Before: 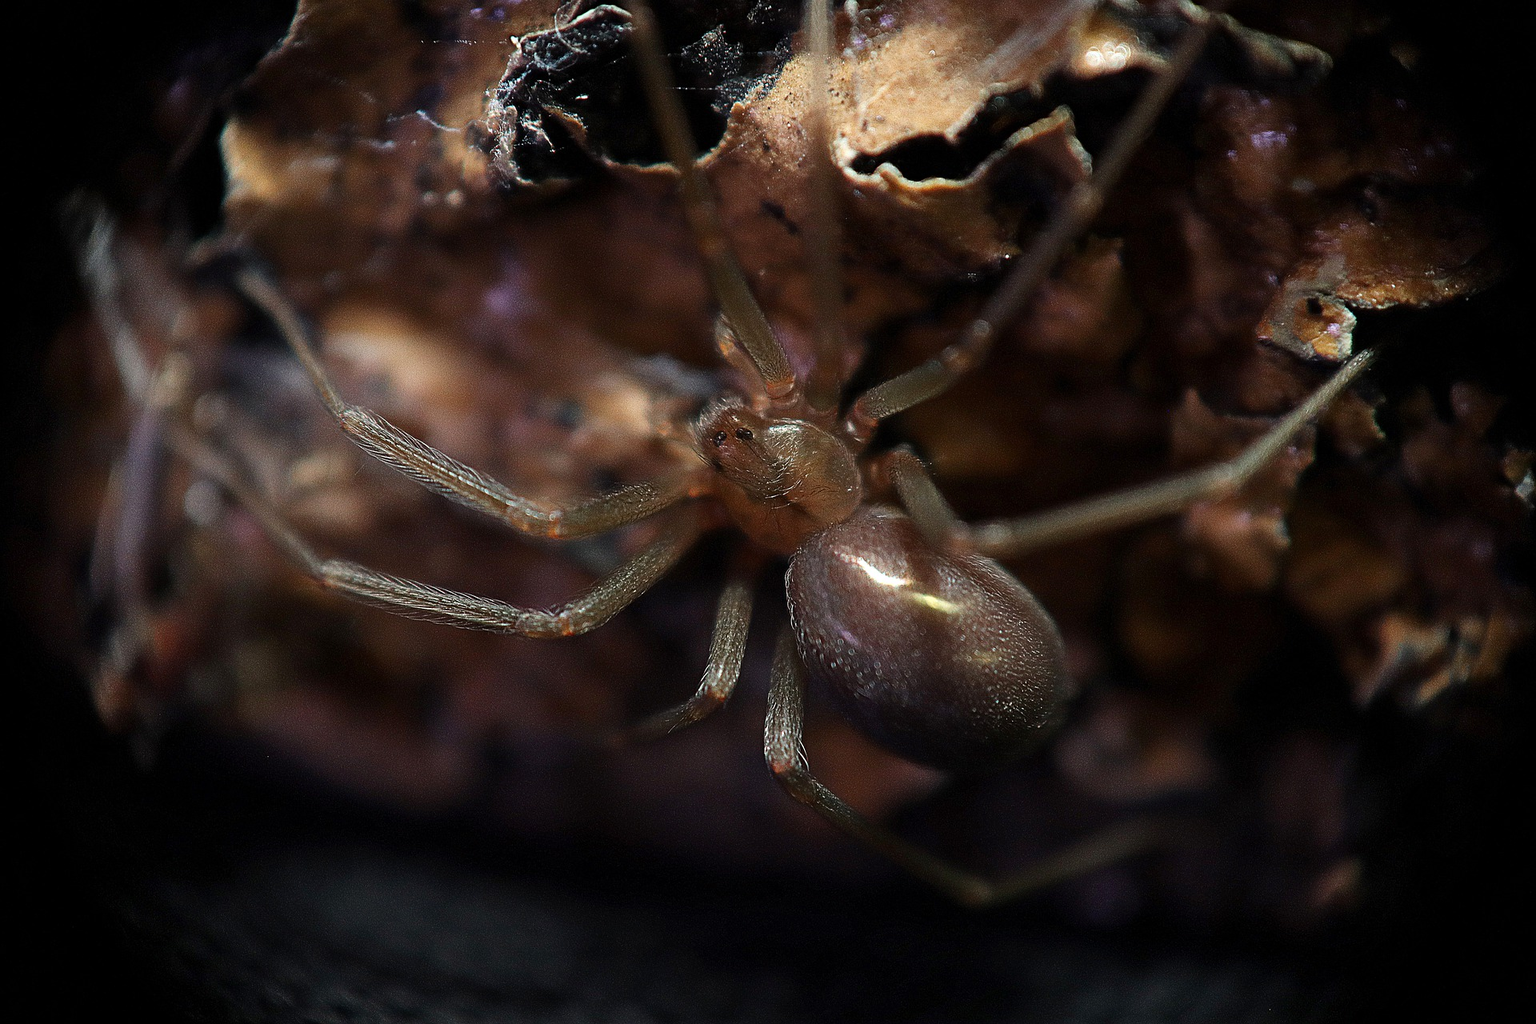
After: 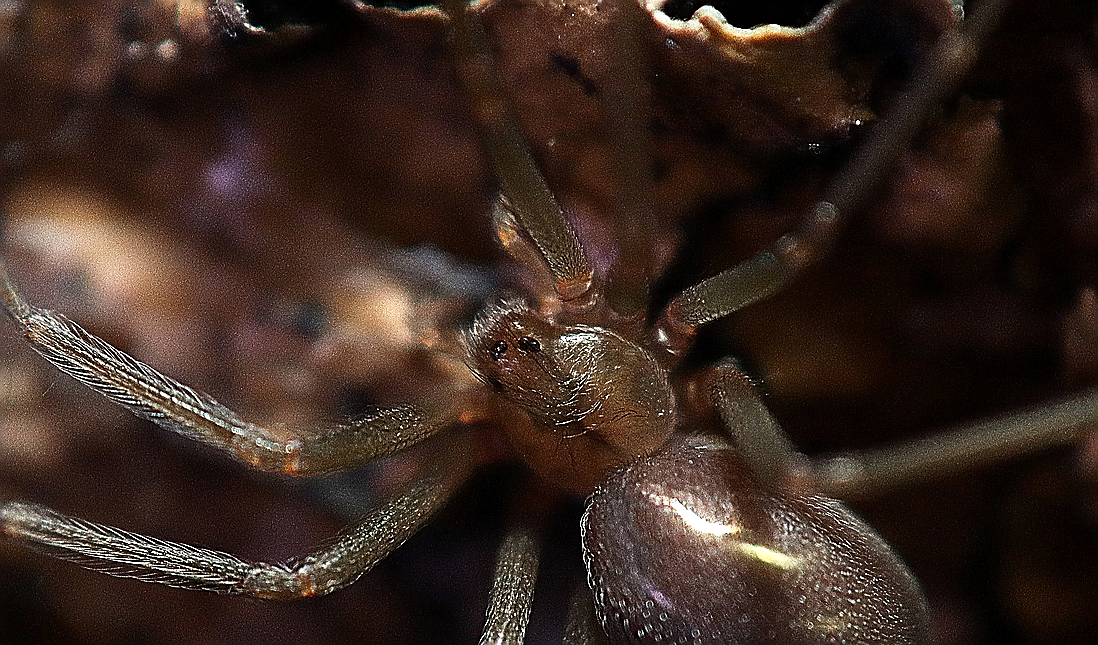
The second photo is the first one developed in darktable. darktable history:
sharpen: radius 1.4, amount 1.25, threshold 0.7
crop: left 20.932%, top 15.471%, right 21.848%, bottom 34.081%
tone equalizer: -8 EV -0.417 EV, -7 EV -0.389 EV, -6 EV -0.333 EV, -5 EV -0.222 EV, -3 EV 0.222 EV, -2 EV 0.333 EV, -1 EV 0.389 EV, +0 EV 0.417 EV, edges refinement/feathering 500, mask exposure compensation -1.57 EV, preserve details no
shadows and highlights: shadows 0, highlights 40
